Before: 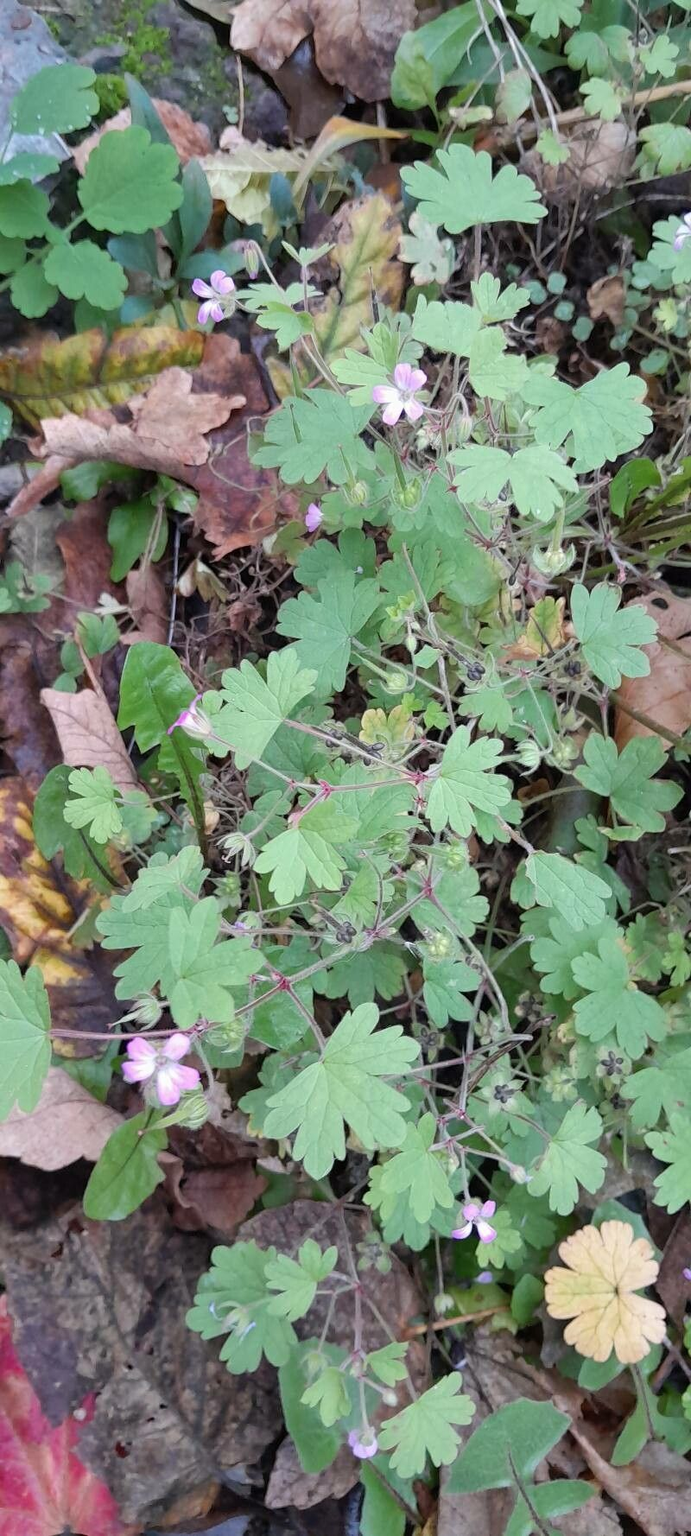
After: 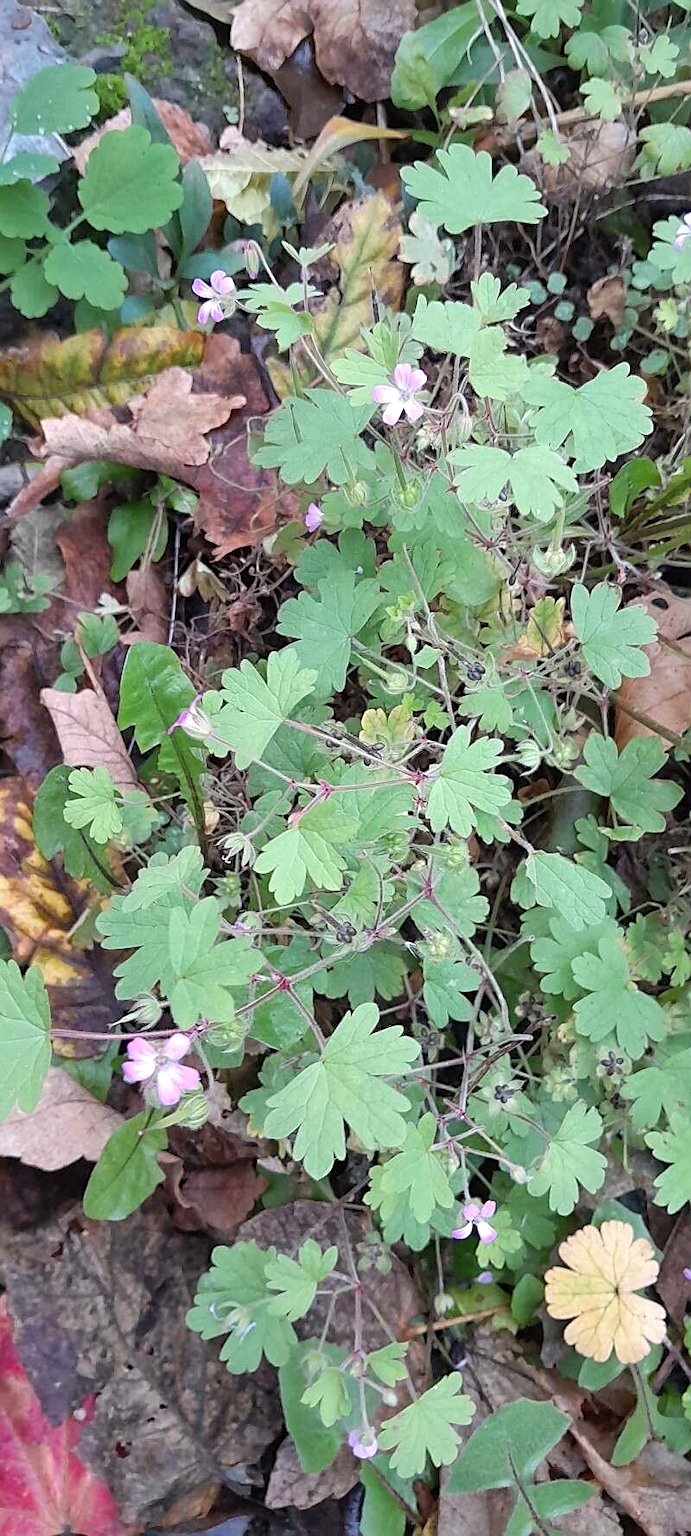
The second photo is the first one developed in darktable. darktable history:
sharpen: on, module defaults
exposure: exposure 0.191 EV, compensate highlight preservation false
